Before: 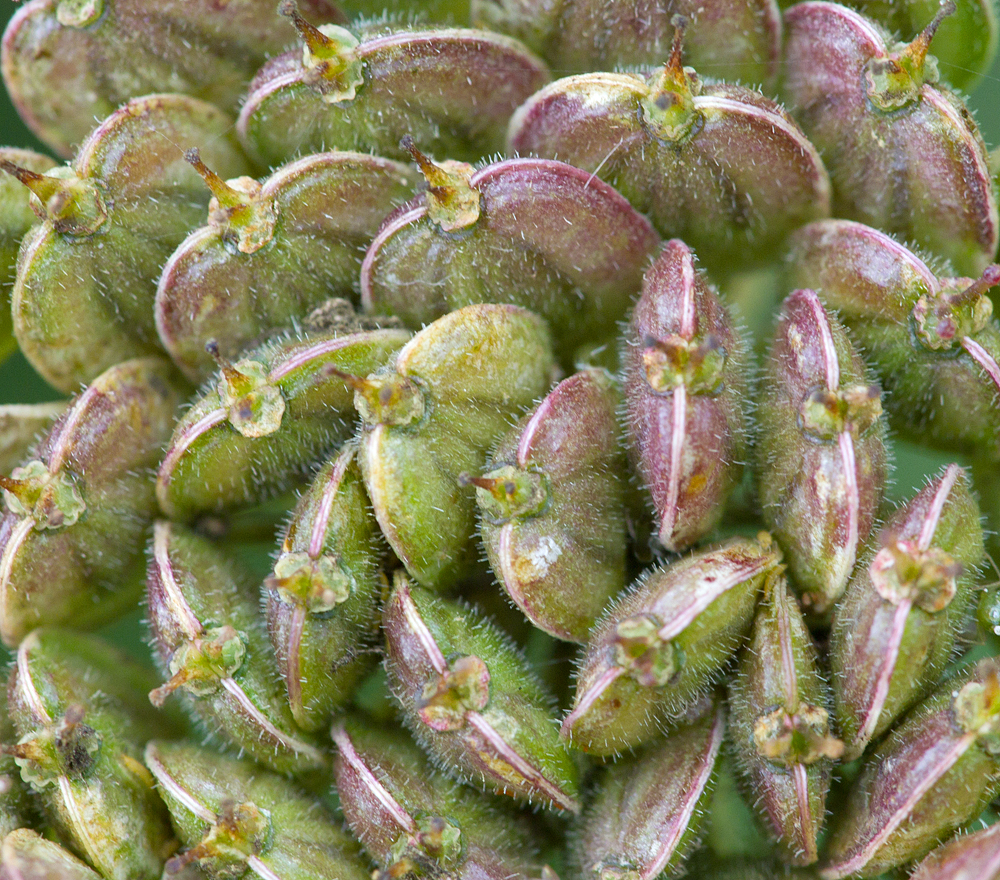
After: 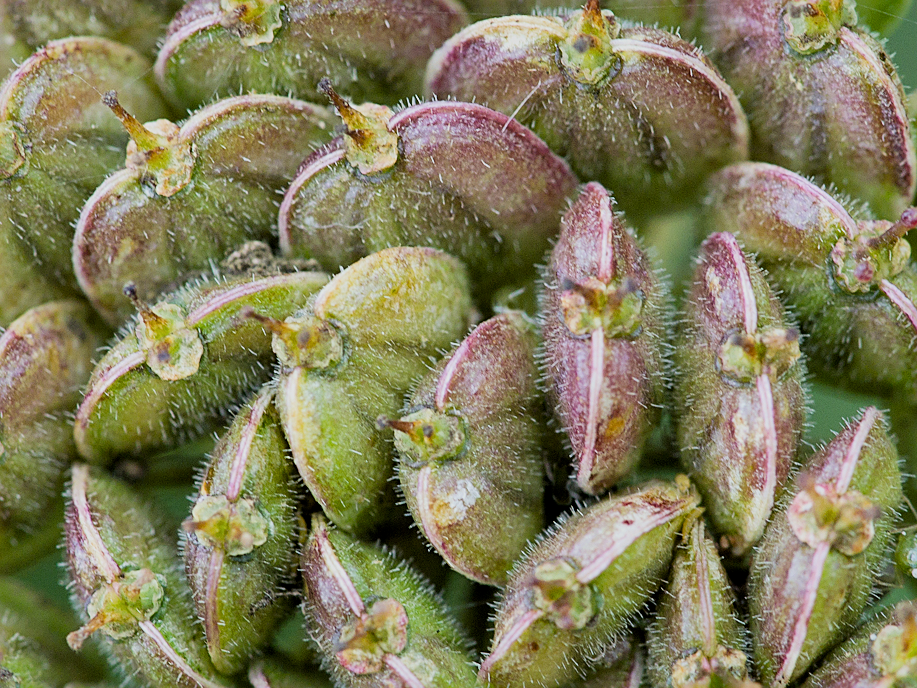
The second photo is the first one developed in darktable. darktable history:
contrast equalizer: y [[0.5 ×6], [0.5 ×6], [0.5, 0.5, 0.501, 0.545, 0.707, 0.863], [0 ×6], [0 ×6]]
crop: left 8.253%, top 6.526%, bottom 15.286%
local contrast: mode bilateral grid, contrast 19, coarseness 50, detail 119%, midtone range 0.2
sharpen: amount 0.478
filmic rgb: middle gray luminance 28.87%, black relative exposure -10.27 EV, white relative exposure 5.47 EV, target black luminance 0%, hardness 3.94, latitude 1.75%, contrast 1.129, highlights saturation mix 6.31%, shadows ↔ highlights balance 15.63%
